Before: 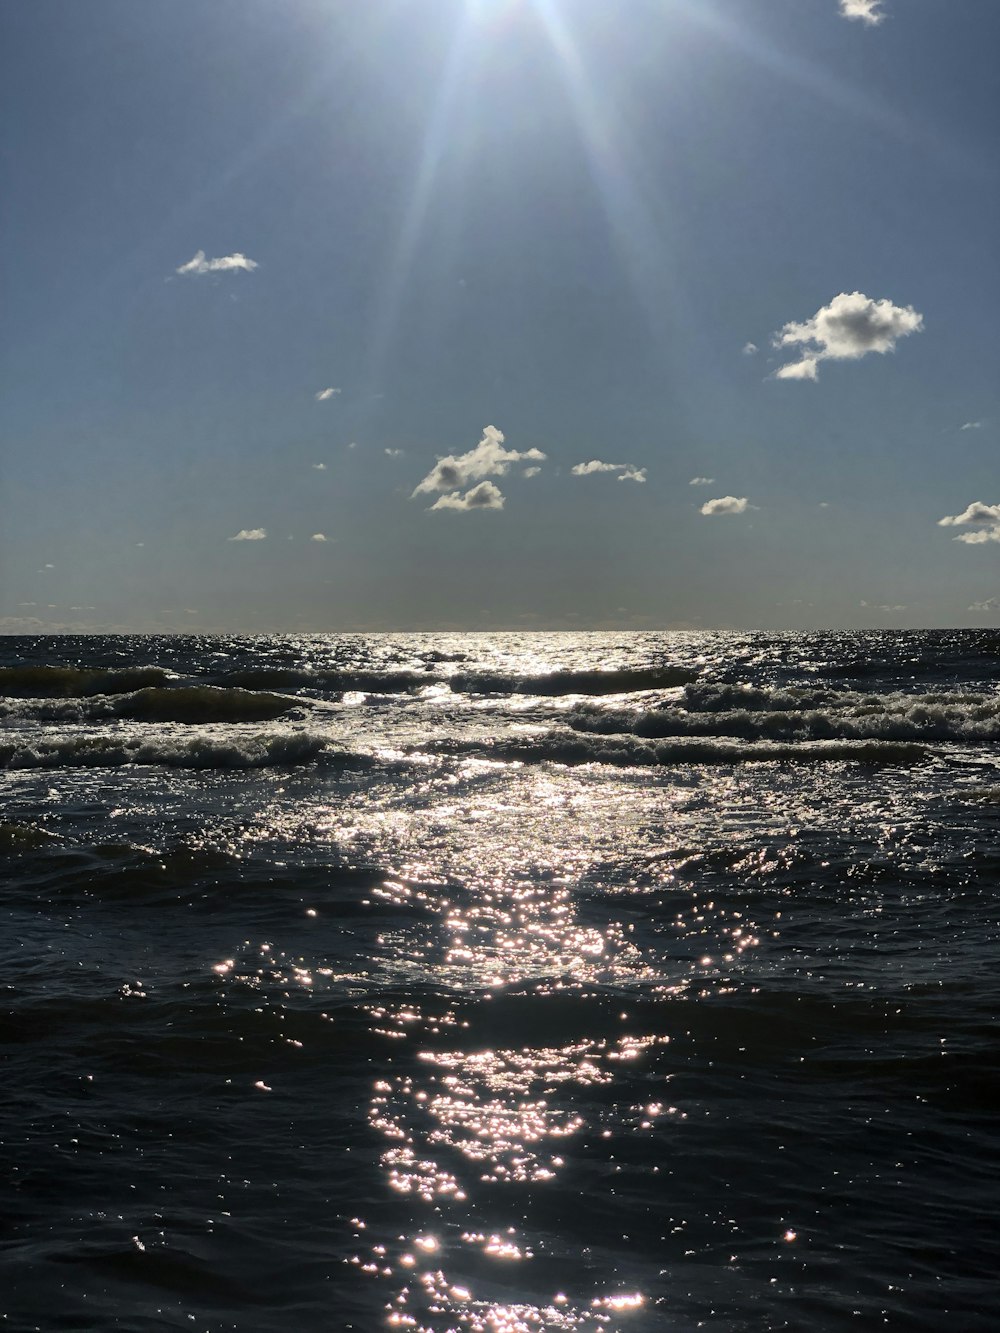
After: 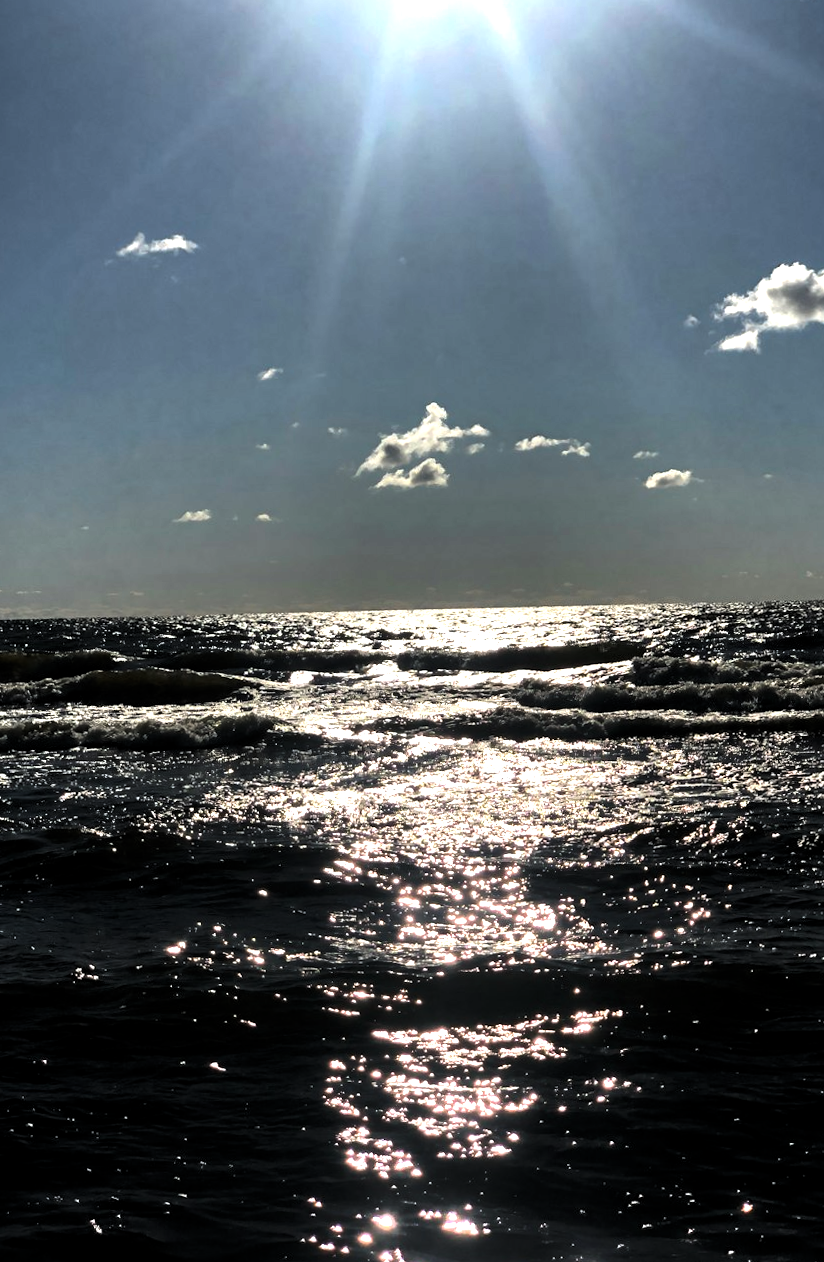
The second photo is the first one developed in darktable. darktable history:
levels: levels [0.044, 0.475, 0.791]
crop and rotate: angle 1°, left 4.281%, top 0.642%, right 11.383%, bottom 2.486%
